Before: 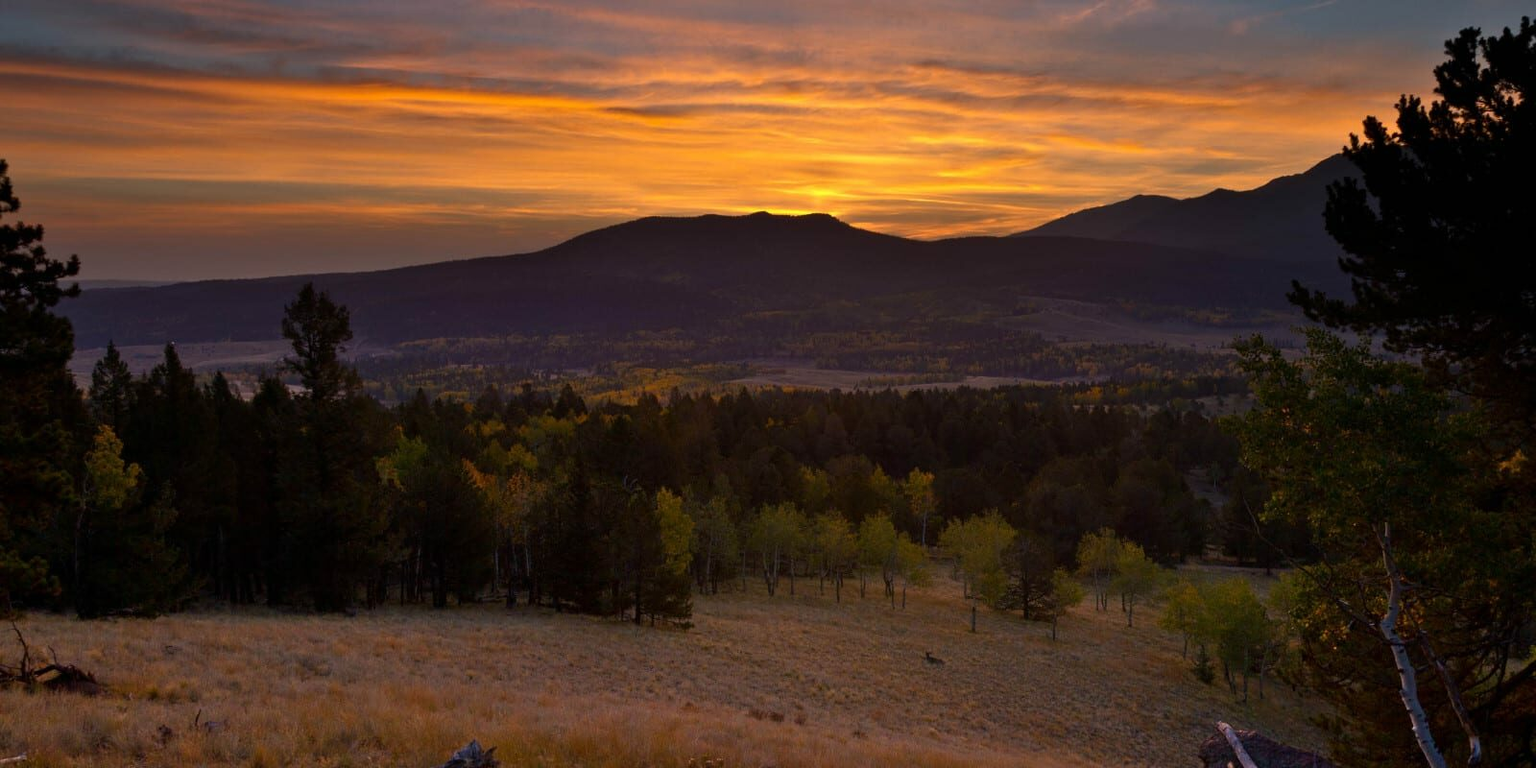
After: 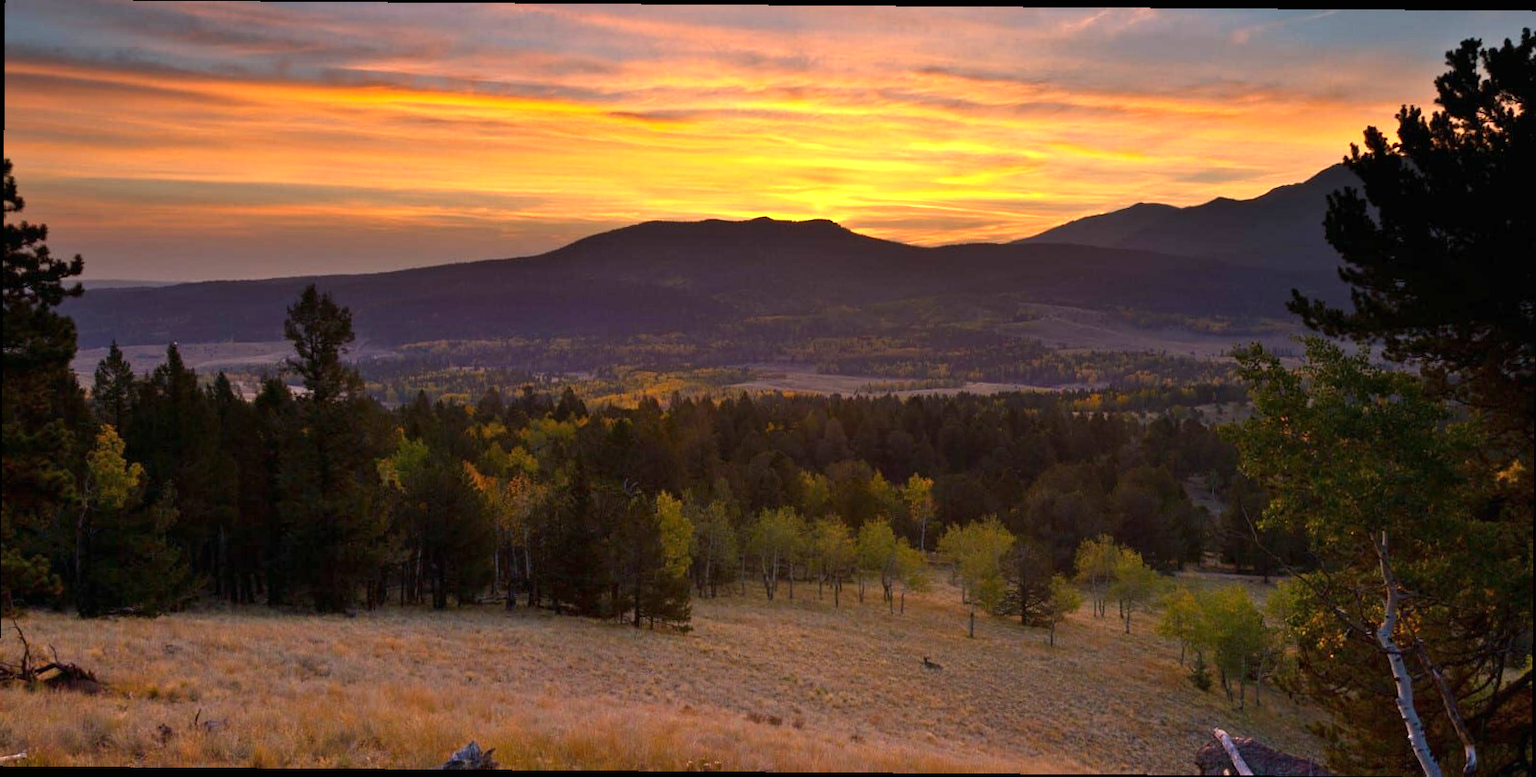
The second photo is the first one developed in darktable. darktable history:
crop and rotate: angle -0.431°
exposure: black level correction 0, exposure 1.107 EV, compensate highlight preservation false
